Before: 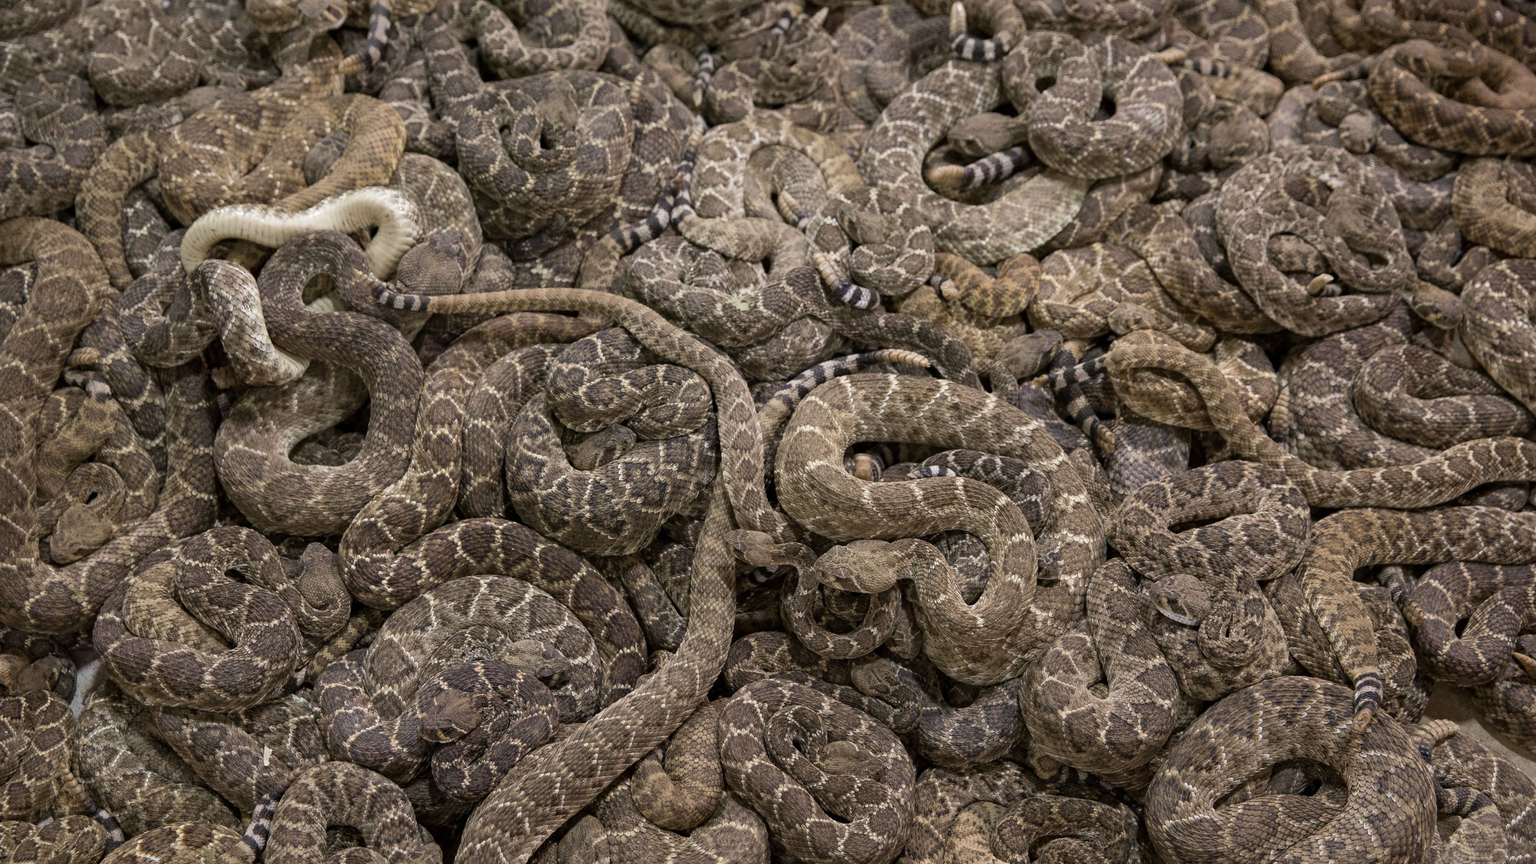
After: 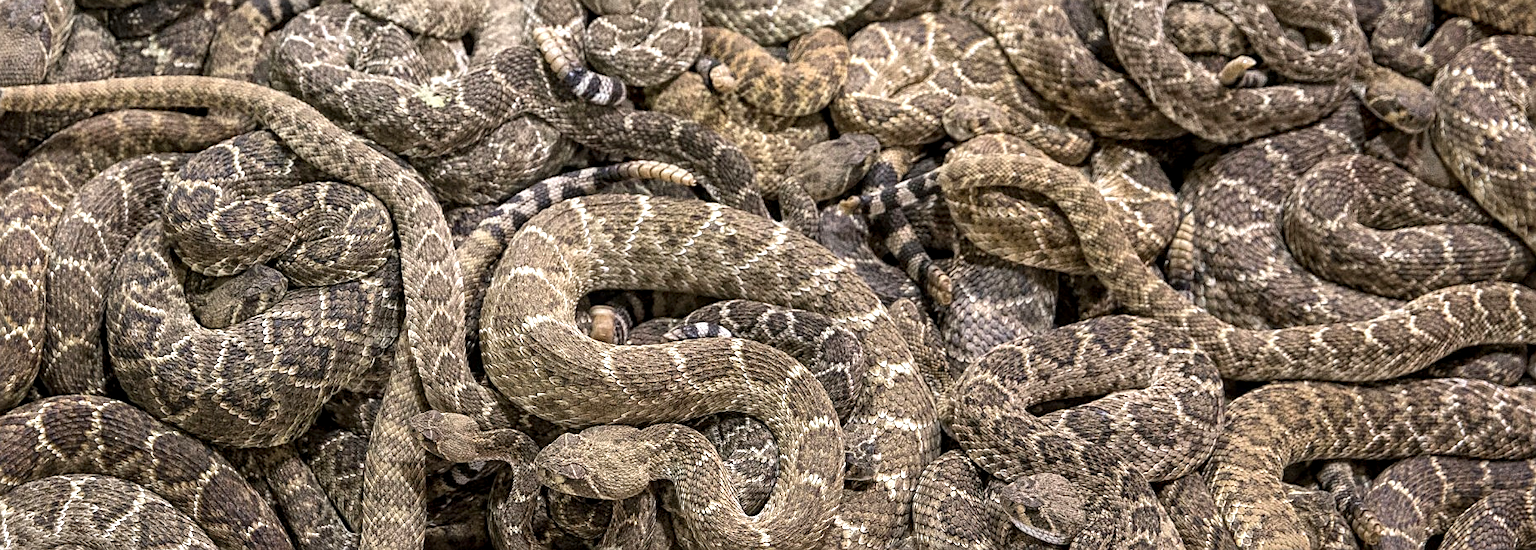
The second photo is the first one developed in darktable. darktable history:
sharpen: on, module defaults
crop and rotate: left 27.938%, top 27.046%, bottom 27.046%
local contrast: detail 130%
exposure: black level correction 0, exposure 0.68 EV, compensate exposure bias true, compensate highlight preservation false
